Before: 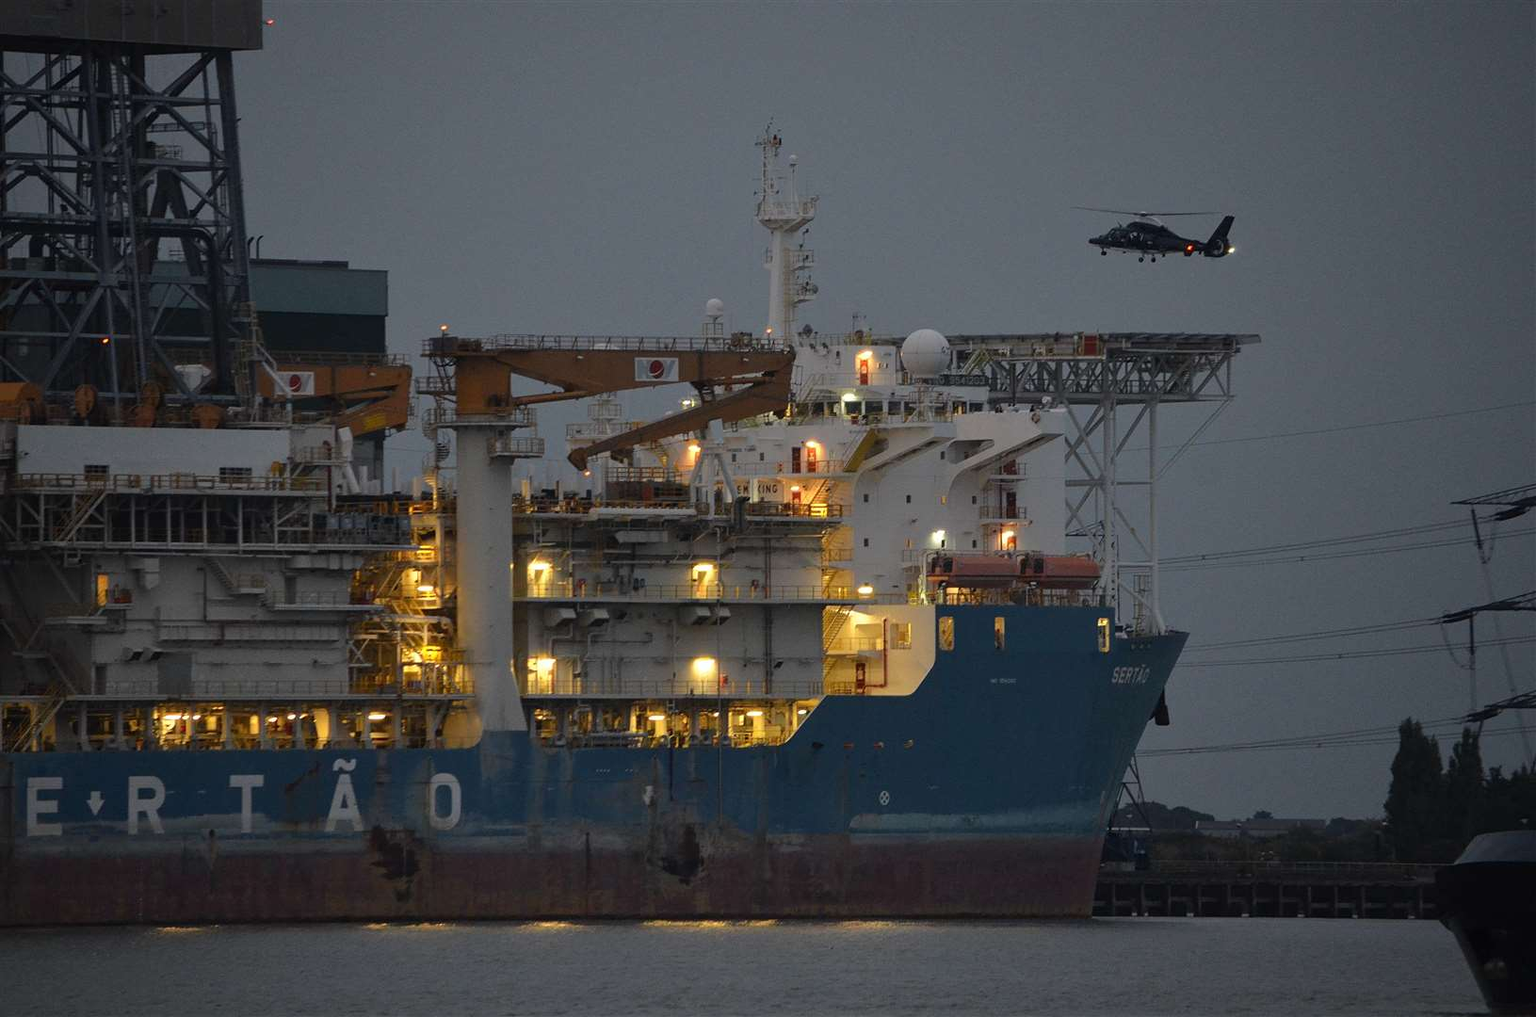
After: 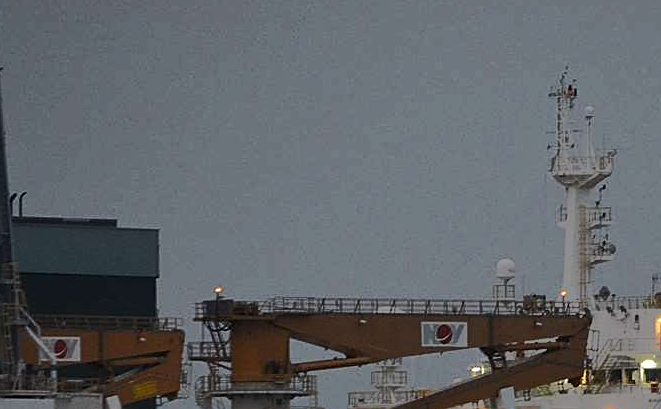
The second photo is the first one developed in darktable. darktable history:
crop: left 15.529%, top 5.441%, right 43.916%, bottom 56.677%
sharpen: on, module defaults
tone curve: curves: ch0 [(0, 0) (0.003, 0.005) (0.011, 0.012) (0.025, 0.026) (0.044, 0.046) (0.069, 0.071) (0.1, 0.098) (0.136, 0.135) (0.177, 0.178) (0.224, 0.217) (0.277, 0.274) (0.335, 0.335) (0.399, 0.442) (0.468, 0.543) (0.543, 0.6) (0.623, 0.628) (0.709, 0.679) (0.801, 0.782) (0.898, 0.904) (1, 1)], color space Lab, independent channels, preserve colors none
tone equalizer: edges refinement/feathering 500, mask exposure compensation -1.57 EV, preserve details no
